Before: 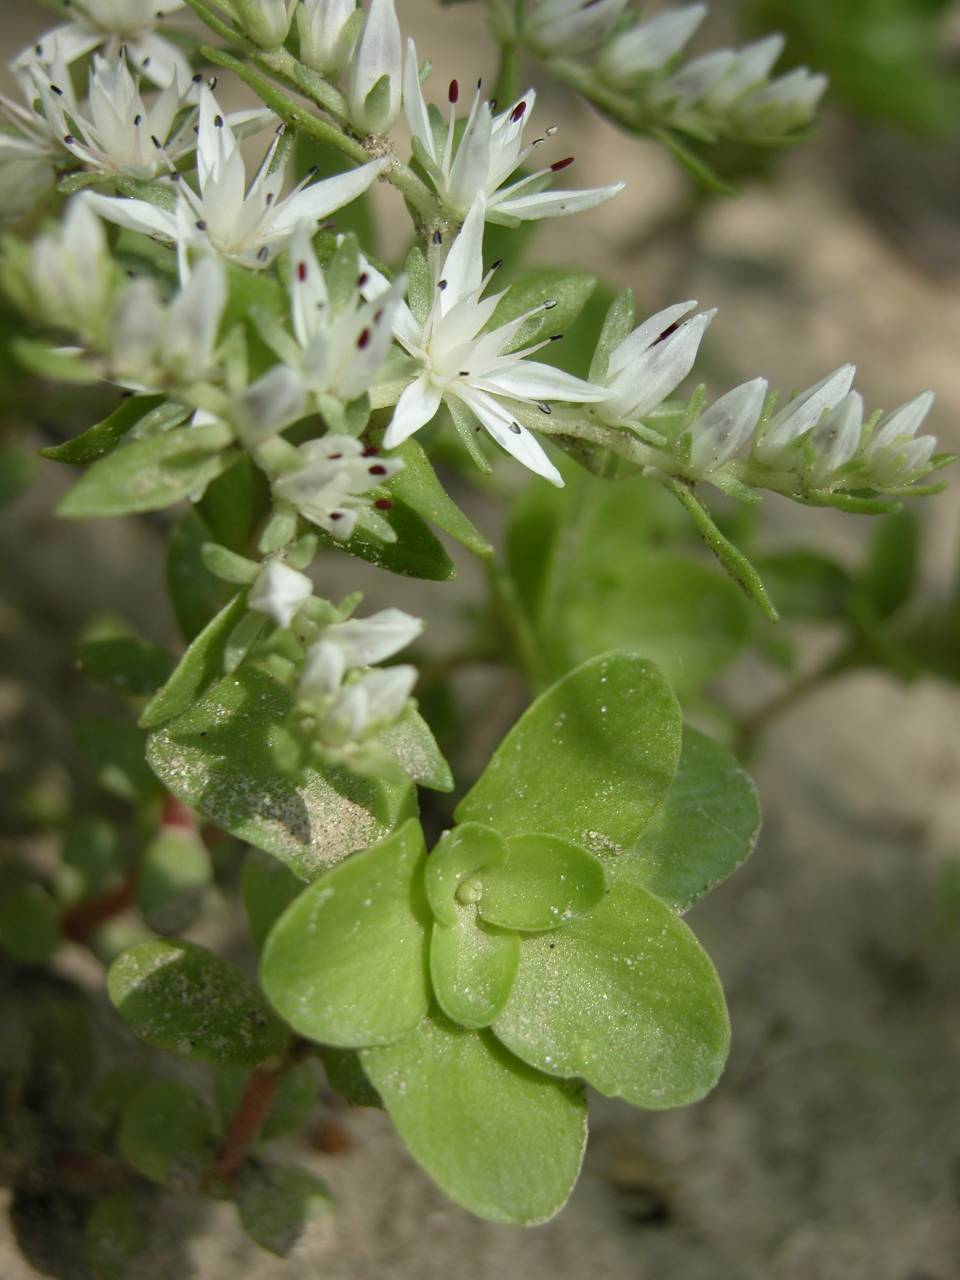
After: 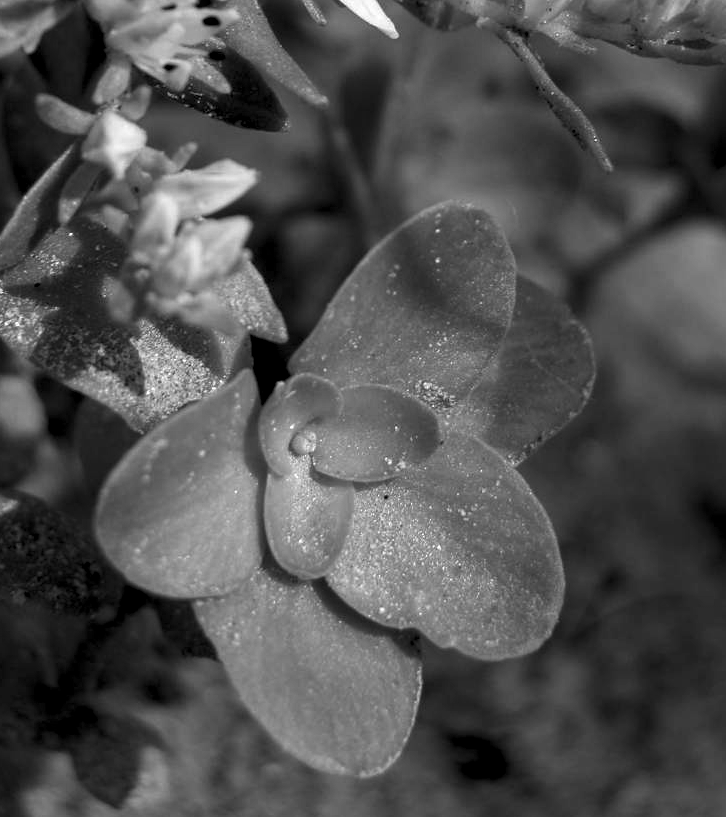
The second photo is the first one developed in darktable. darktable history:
exposure: exposure 0.127 EV, compensate highlight preservation false
local contrast: on, module defaults
crop and rotate: left 17.299%, top 35.115%, right 7.015%, bottom 1.024%
rgb levels: levels [[0.027, 0.429, 0.996], [0, 0.5, 1], [0, 0.5, 1]]
white balance: red 1.08, blue 0.791
monochrome: on, module defaults
contrast brightness saturation: contrast 0.09, brightness -0.59, saturation 0.17
